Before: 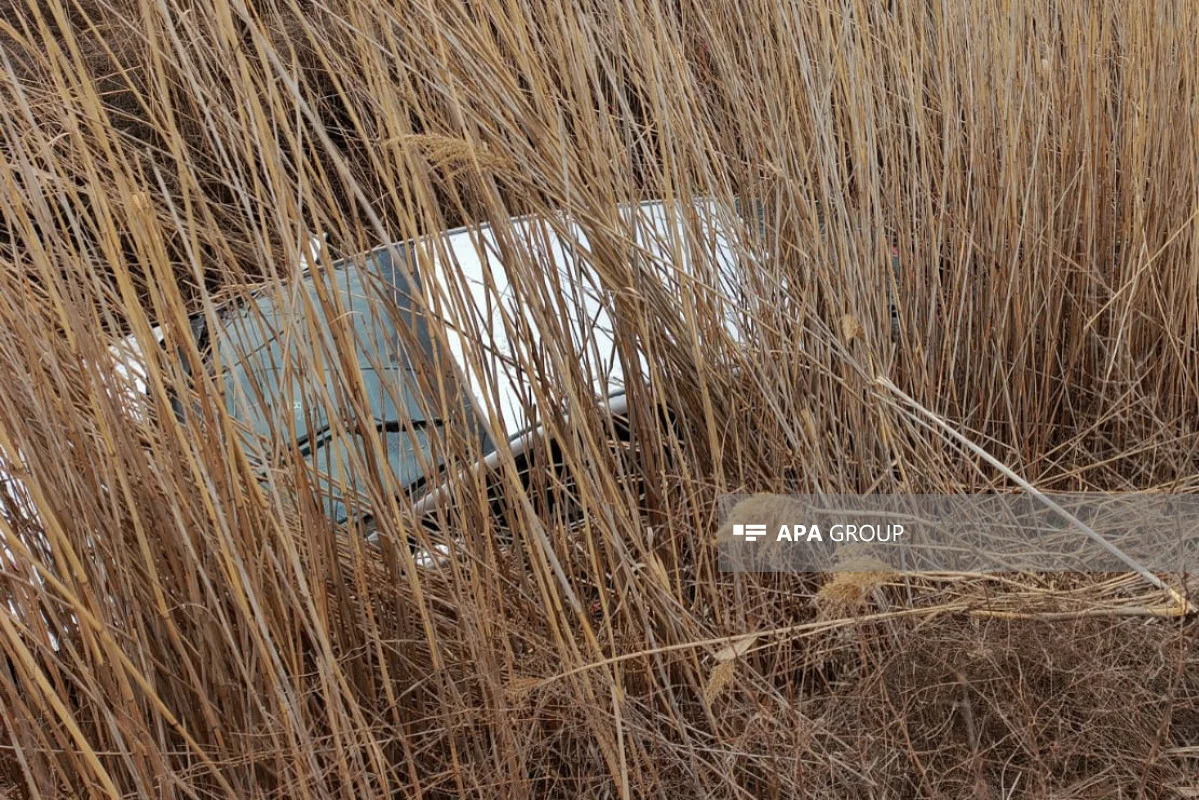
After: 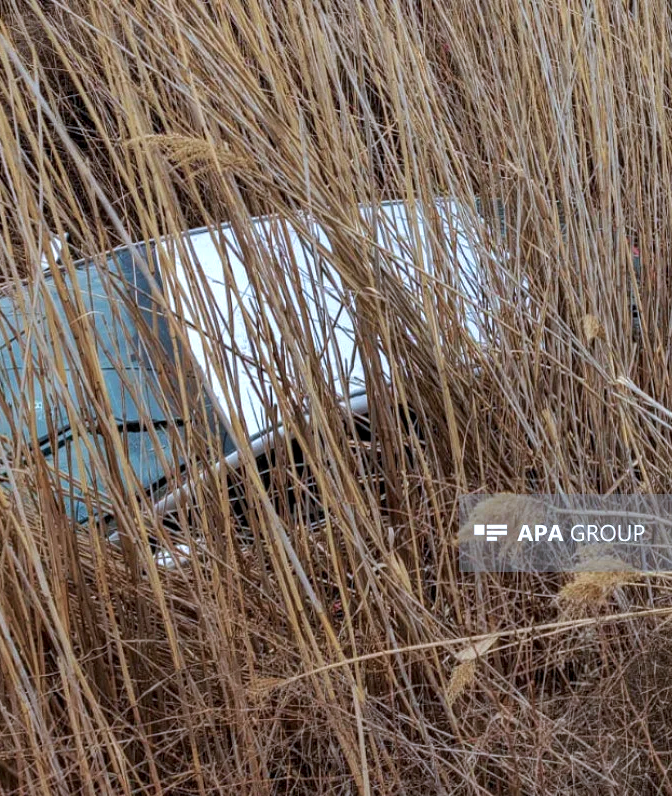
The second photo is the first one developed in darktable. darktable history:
crop: left 21.674%, right 22.086%
color calibration: x 0.37, y 0.377, temperature 4289.93 K
local contrast: on, module defaults
velvia: on, module defaults
